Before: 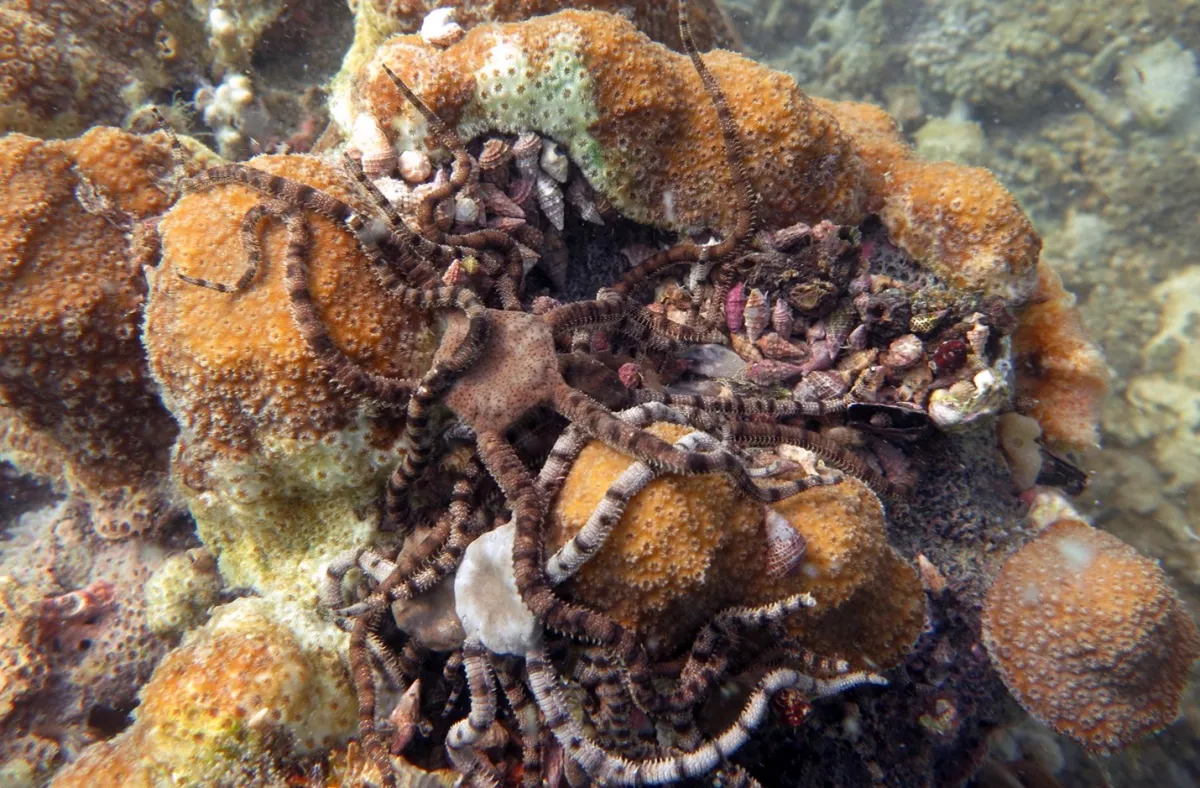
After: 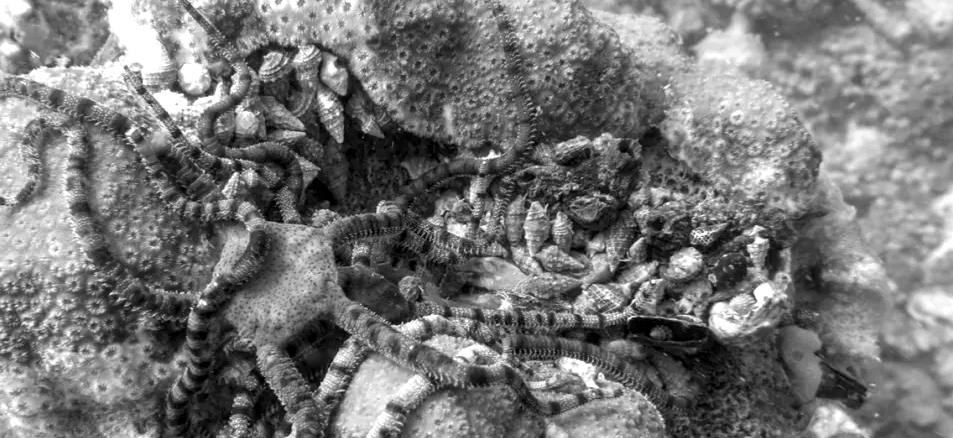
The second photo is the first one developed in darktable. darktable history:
exposure: black level correction 0.001, exposure 0.5 EV, compensate exposure bias true, compensate highlight preservation false
white balance: red 0.967, blue 1.119, emerald 0.756
monochrome: on, module defaults
crop: left 18.38%, top 11.092%, right 2.134%, bottom 33.217%
local contrast: on, module defaults
